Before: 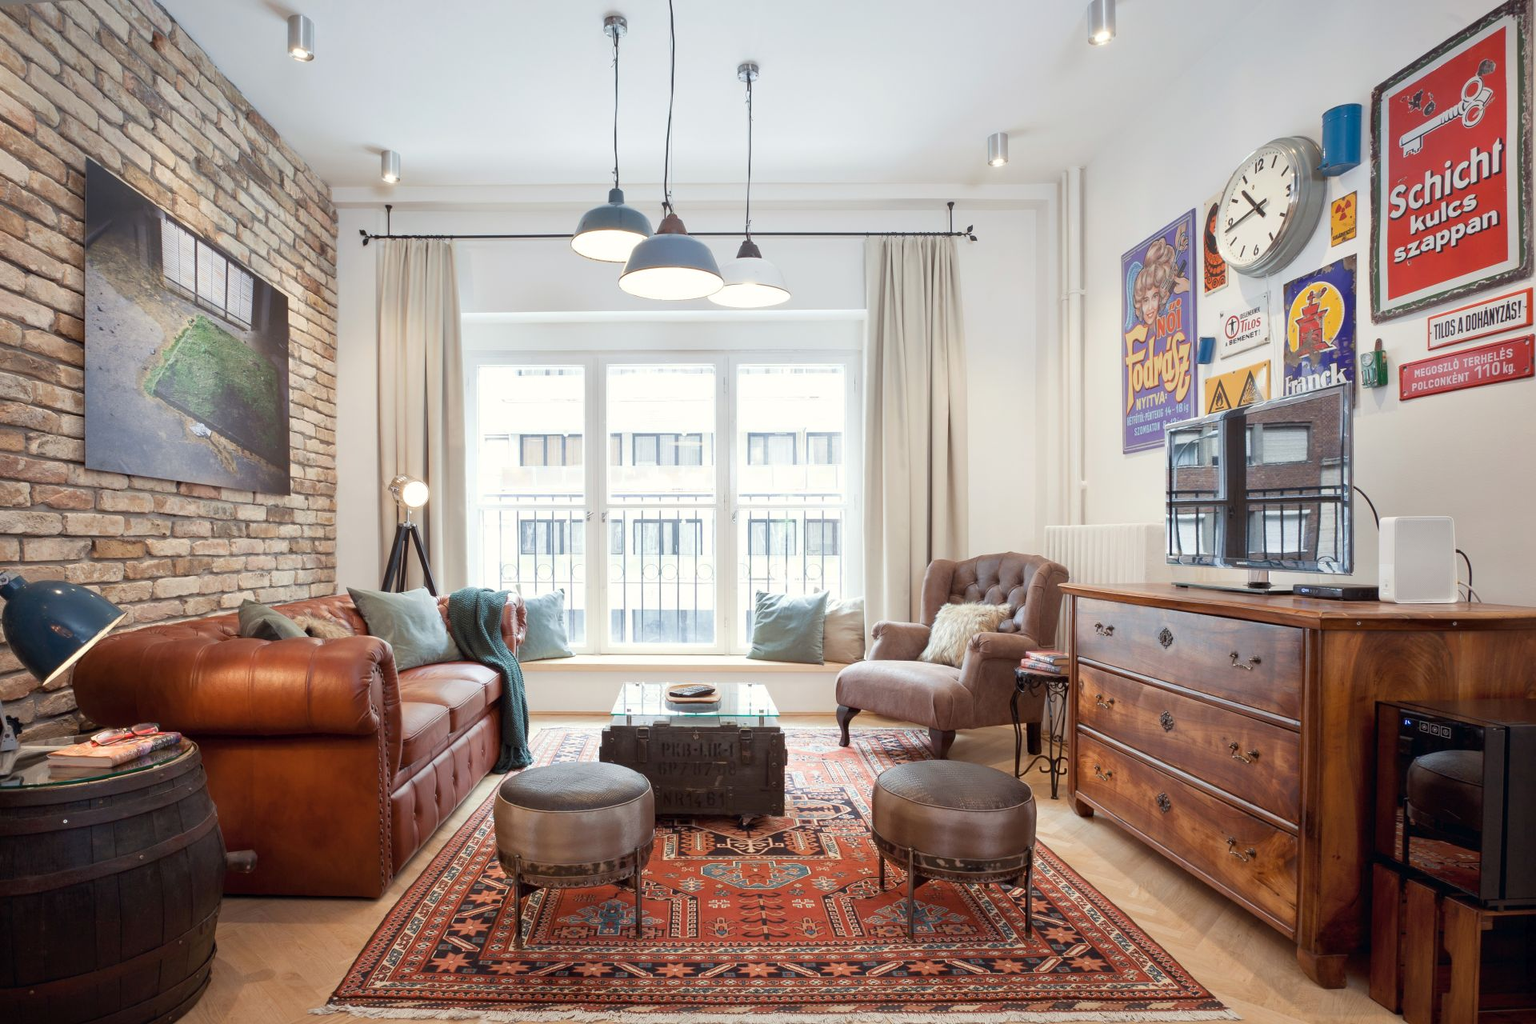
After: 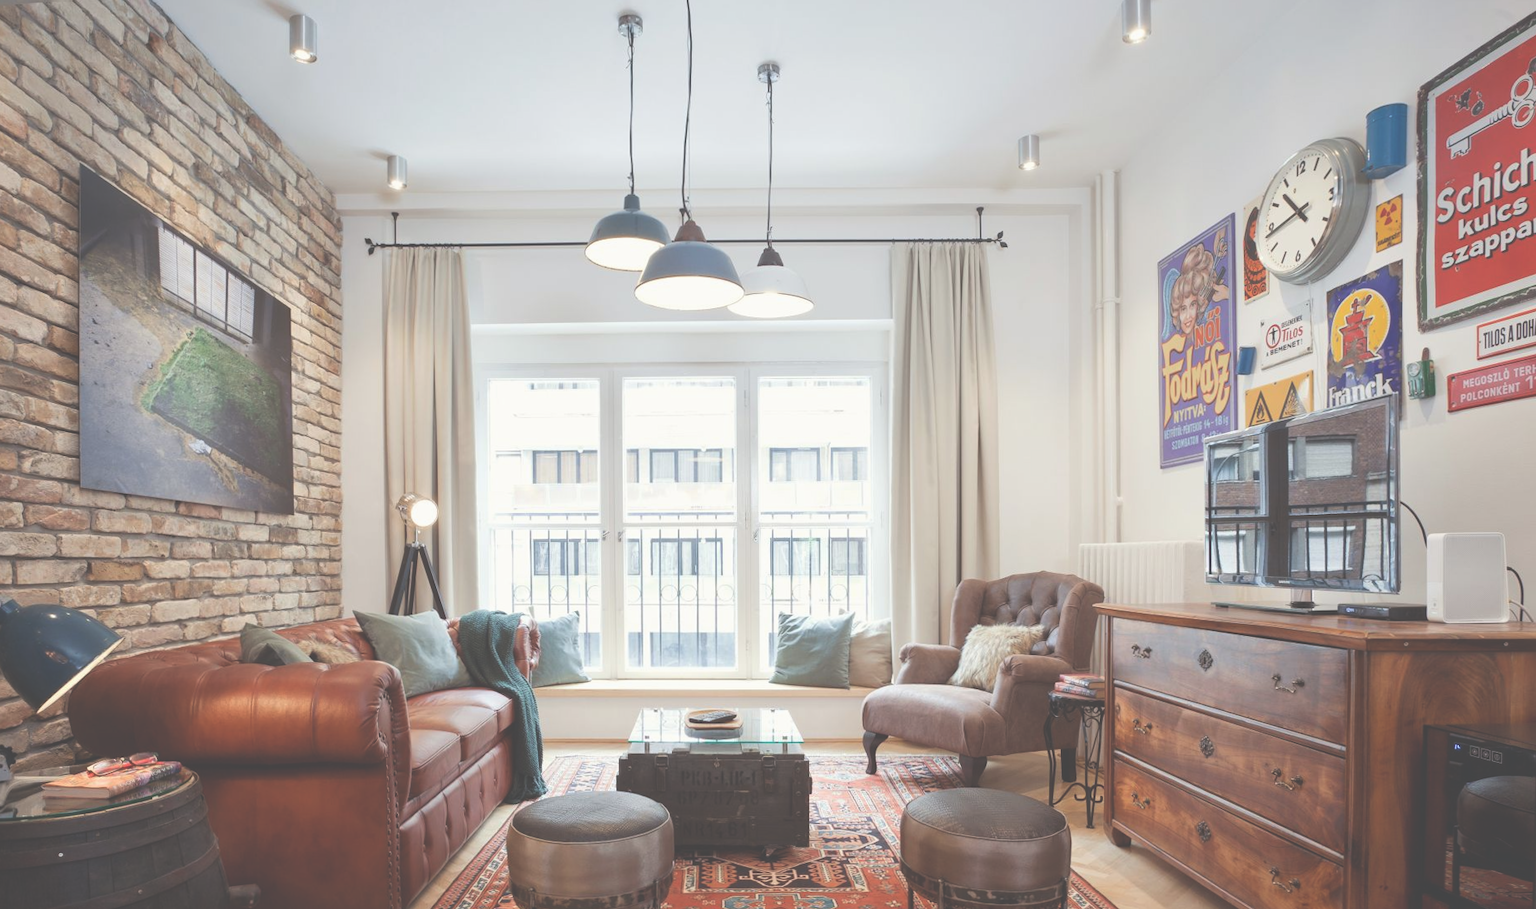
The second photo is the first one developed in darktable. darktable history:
exposure: black level correction -0.062, exposure -0.05 EV, compensate highlight preservation false
crop and rotate: angle 0.2°, left 0.275%, right 3.127%, bottom 14.18%
